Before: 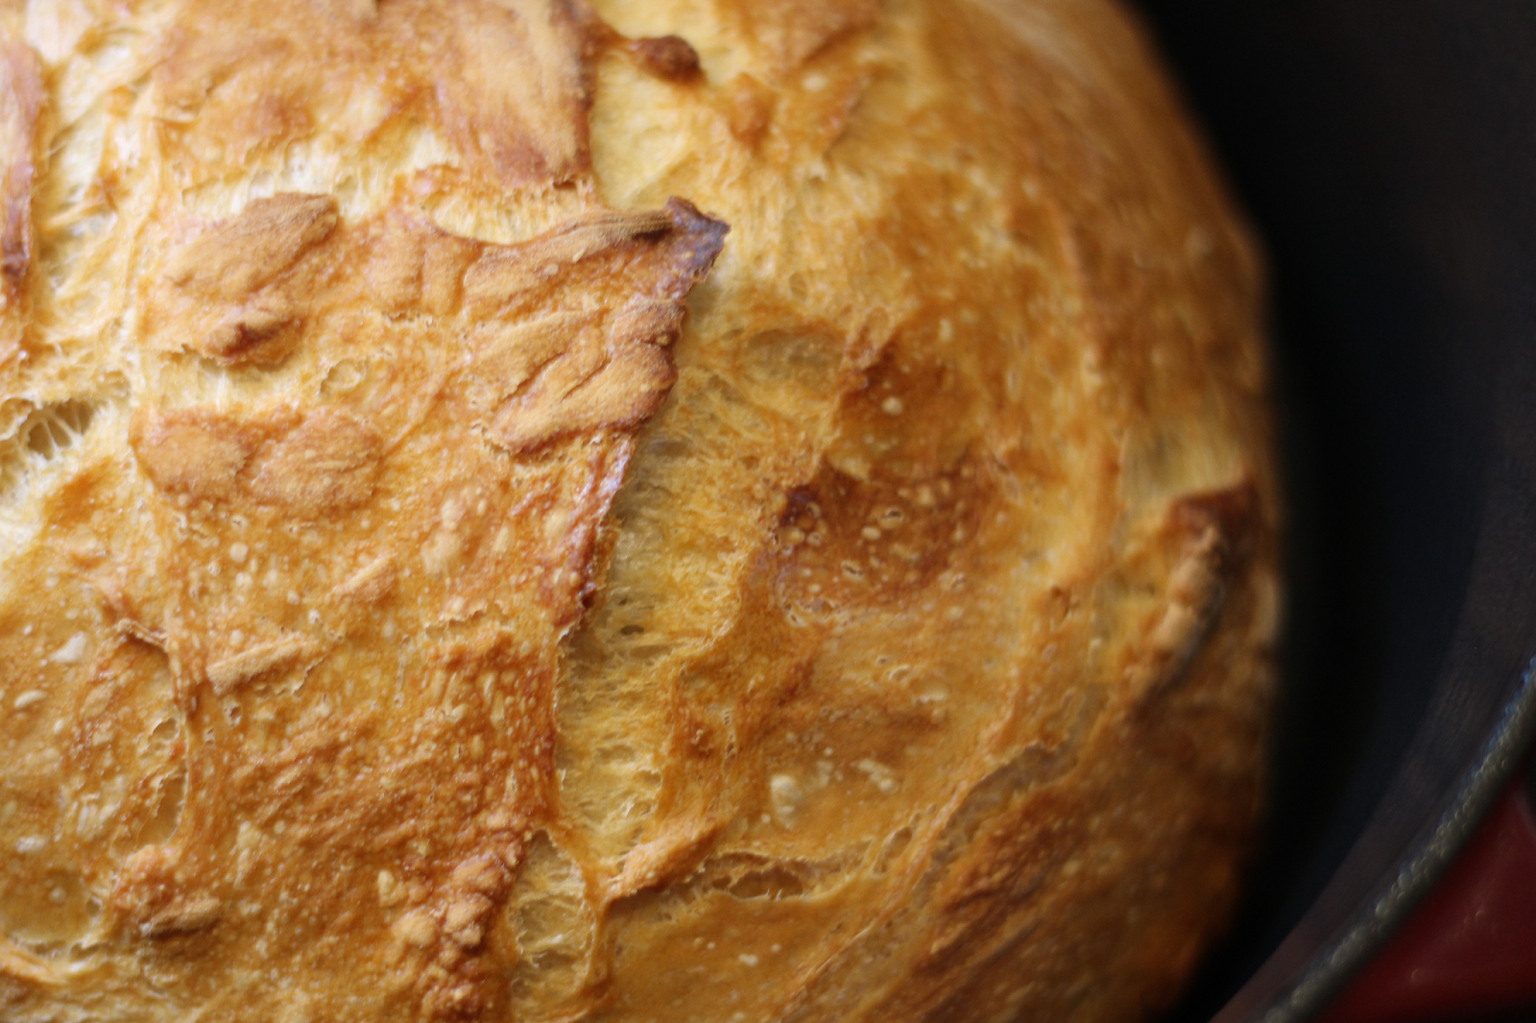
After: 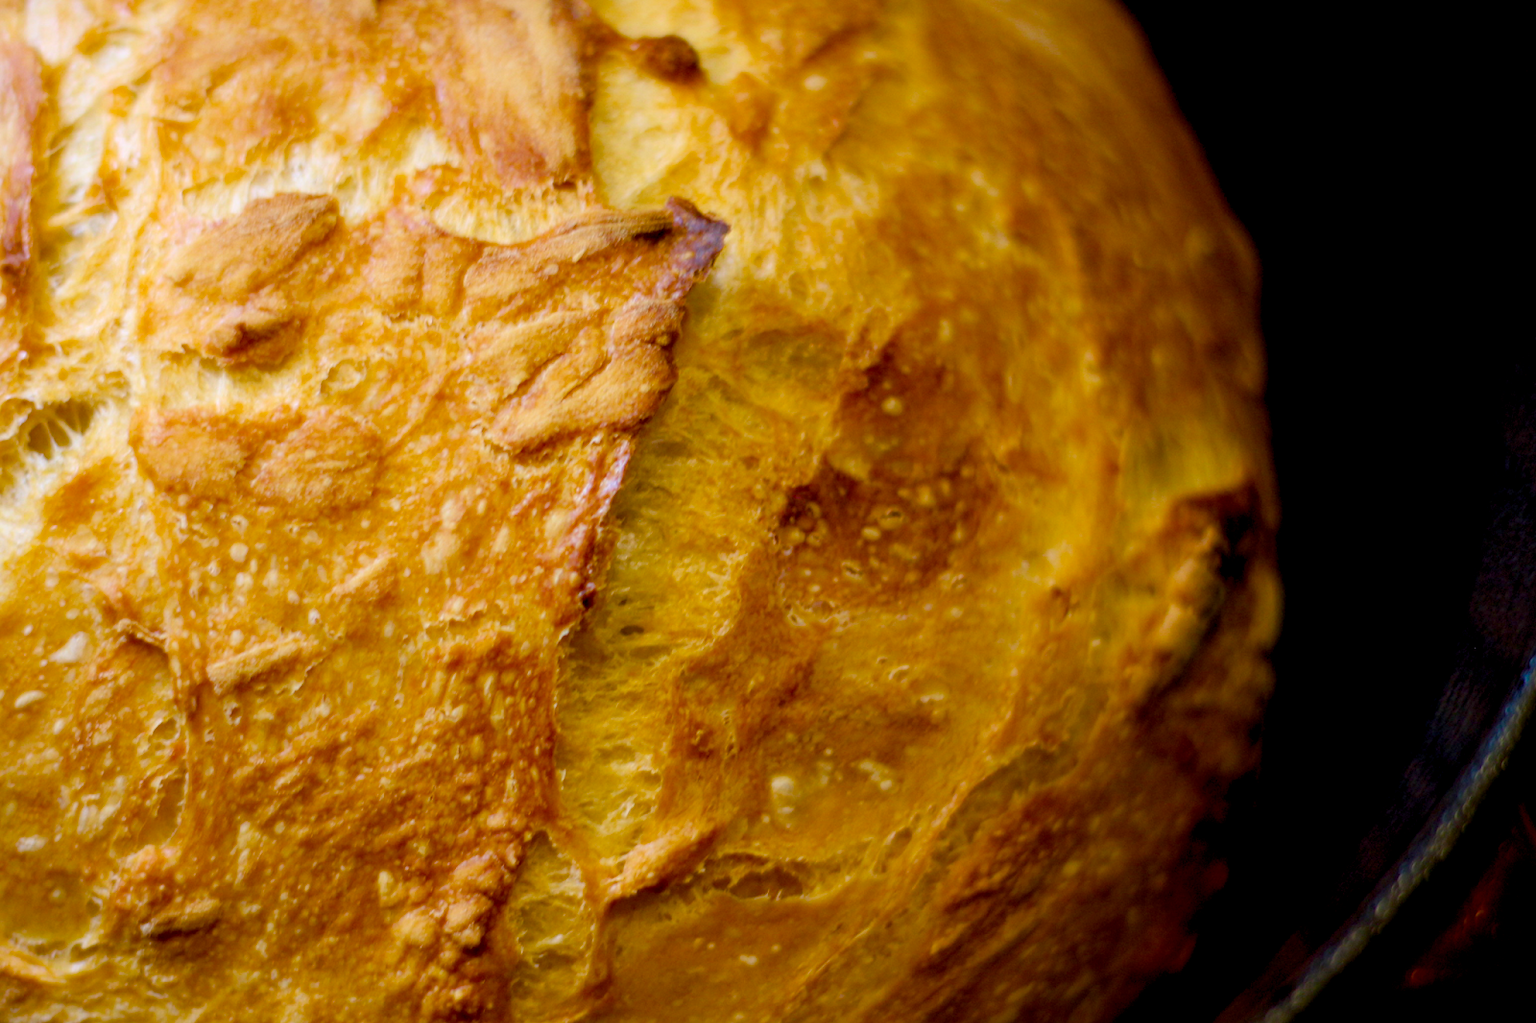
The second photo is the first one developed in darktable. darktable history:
color balance rgb: global offset › luminance -1.438%, linear chroma grading › global chroma 9.961%, perceptual saturation grading › global saturation 20%, perceptual saturation grading › highlights -24.763%, perceptual saturation grading › shadows 24.025%, global vibrance 41.578%
levels: gray 50.84%
